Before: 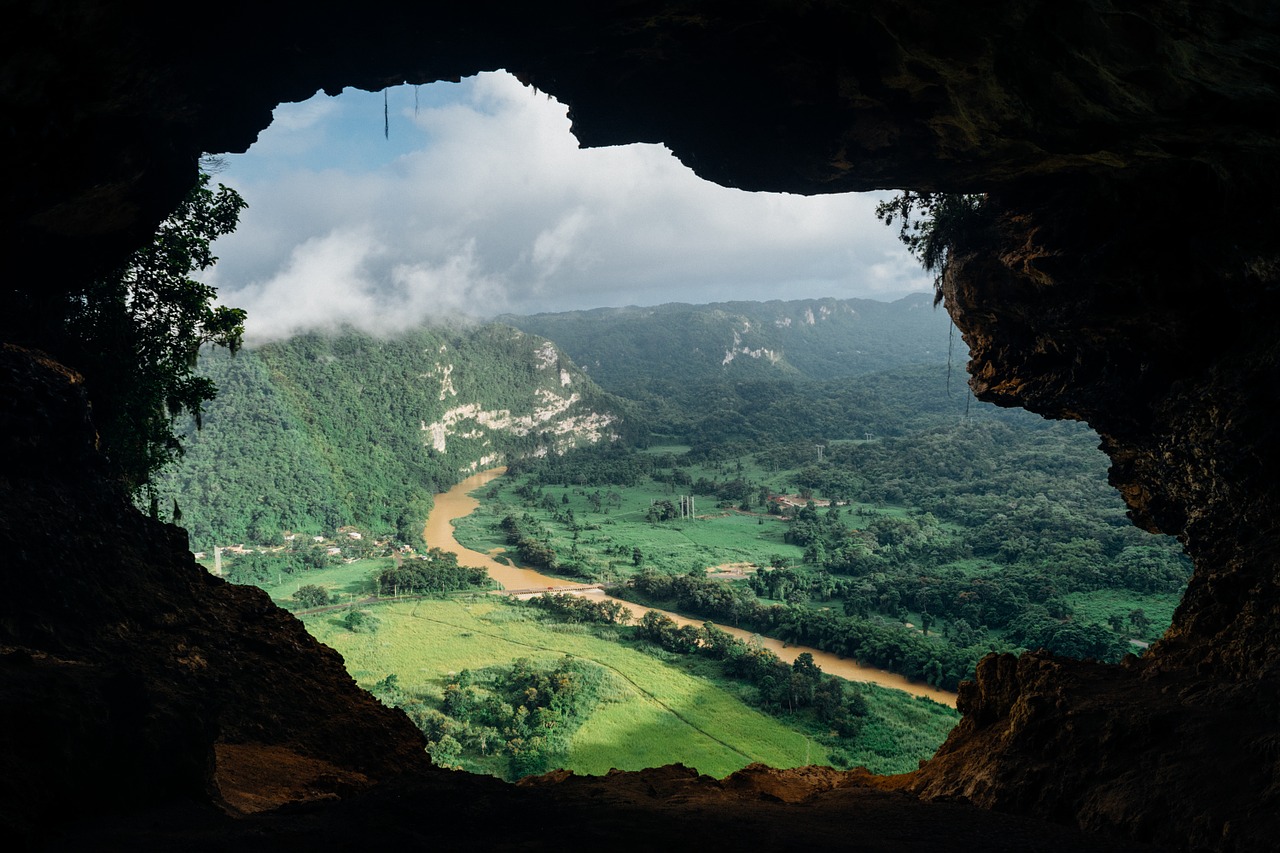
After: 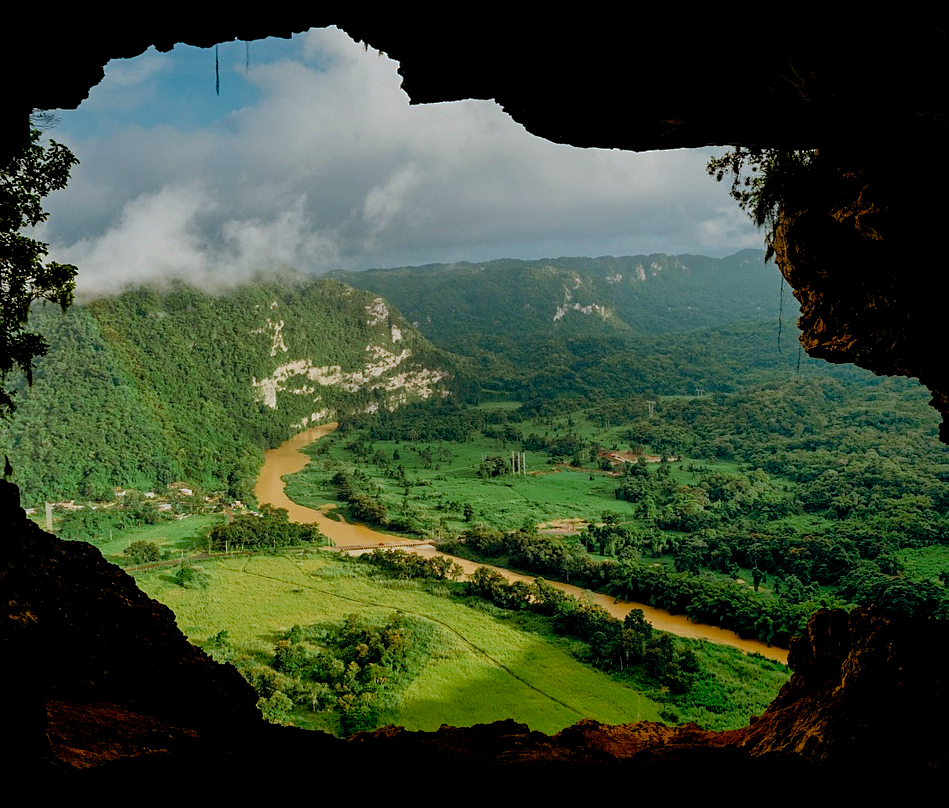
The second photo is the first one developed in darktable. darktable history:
exposure: black level correction 0.009, exposure -0.644 EV, compensate highlight preservation false
crop and rotate: left 13.208%, top 5.275%, right 12.6%
sharpen: amount 0.207
color balance rgb: power › chroma 2.473%, power › hue 70.02°, highlights gain › luminance 16.712%, highlights gain › chroma 2.925%, highlights gain › hue 258.74°, perceptual saturation grading › global saturation 14.048%, perceptual saturation grading › highlights -30.771%, perceptual saturation grading › shadows 50.679%, global vibrance 14.622%
velvia: on, module defaults
shadows and highlights: on, module defaults
haze removal: compatibility mode true, adaptive false
